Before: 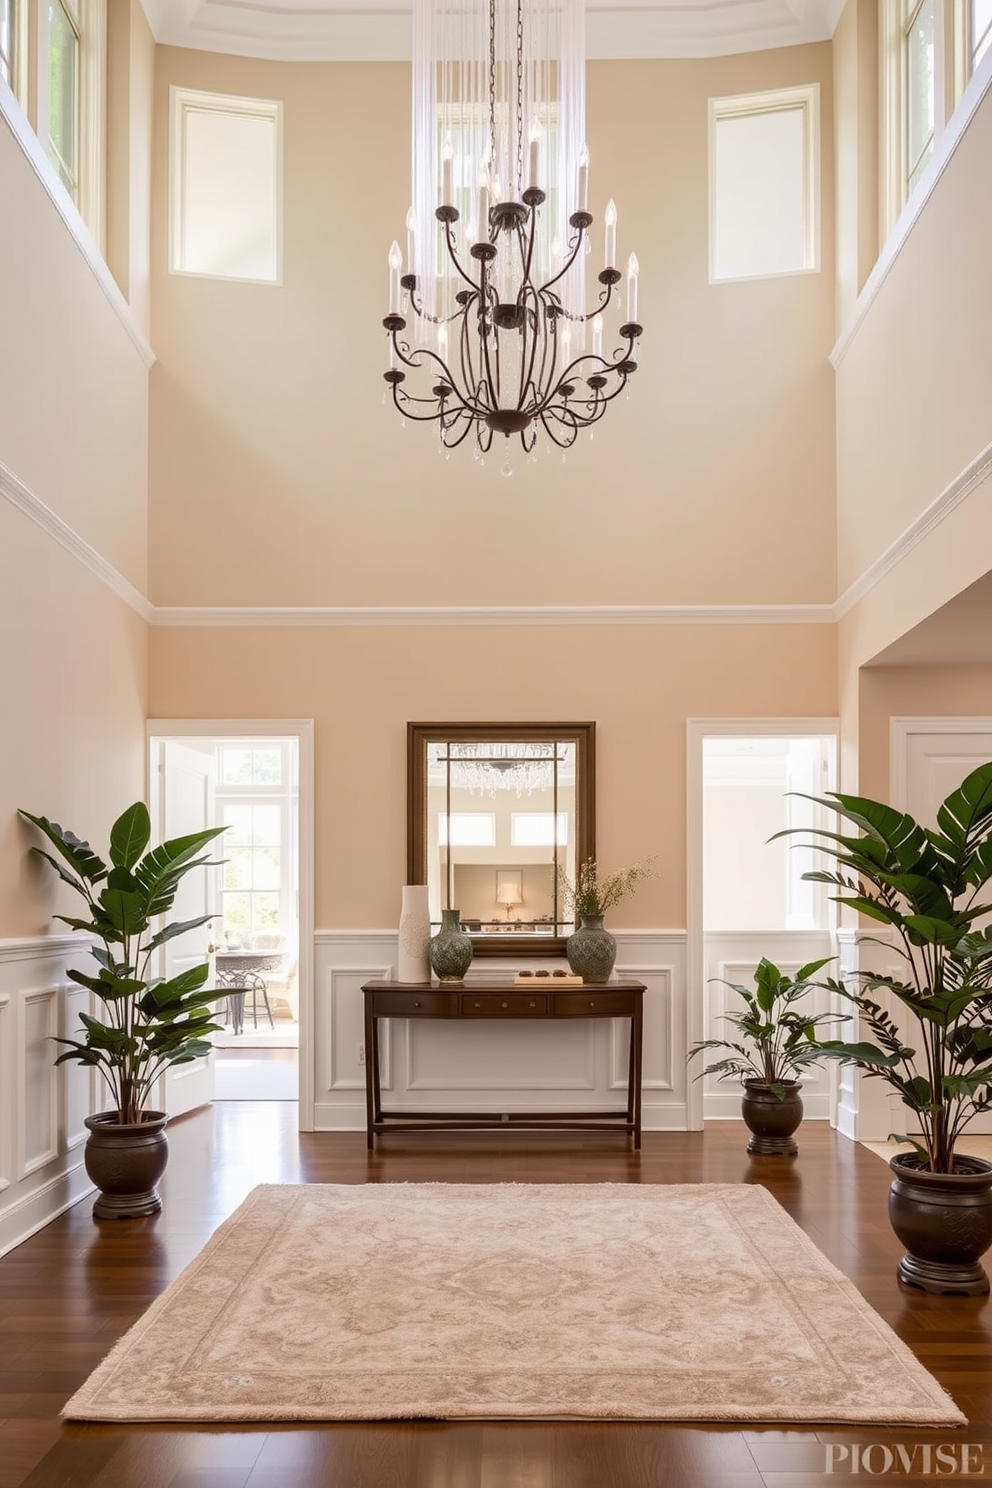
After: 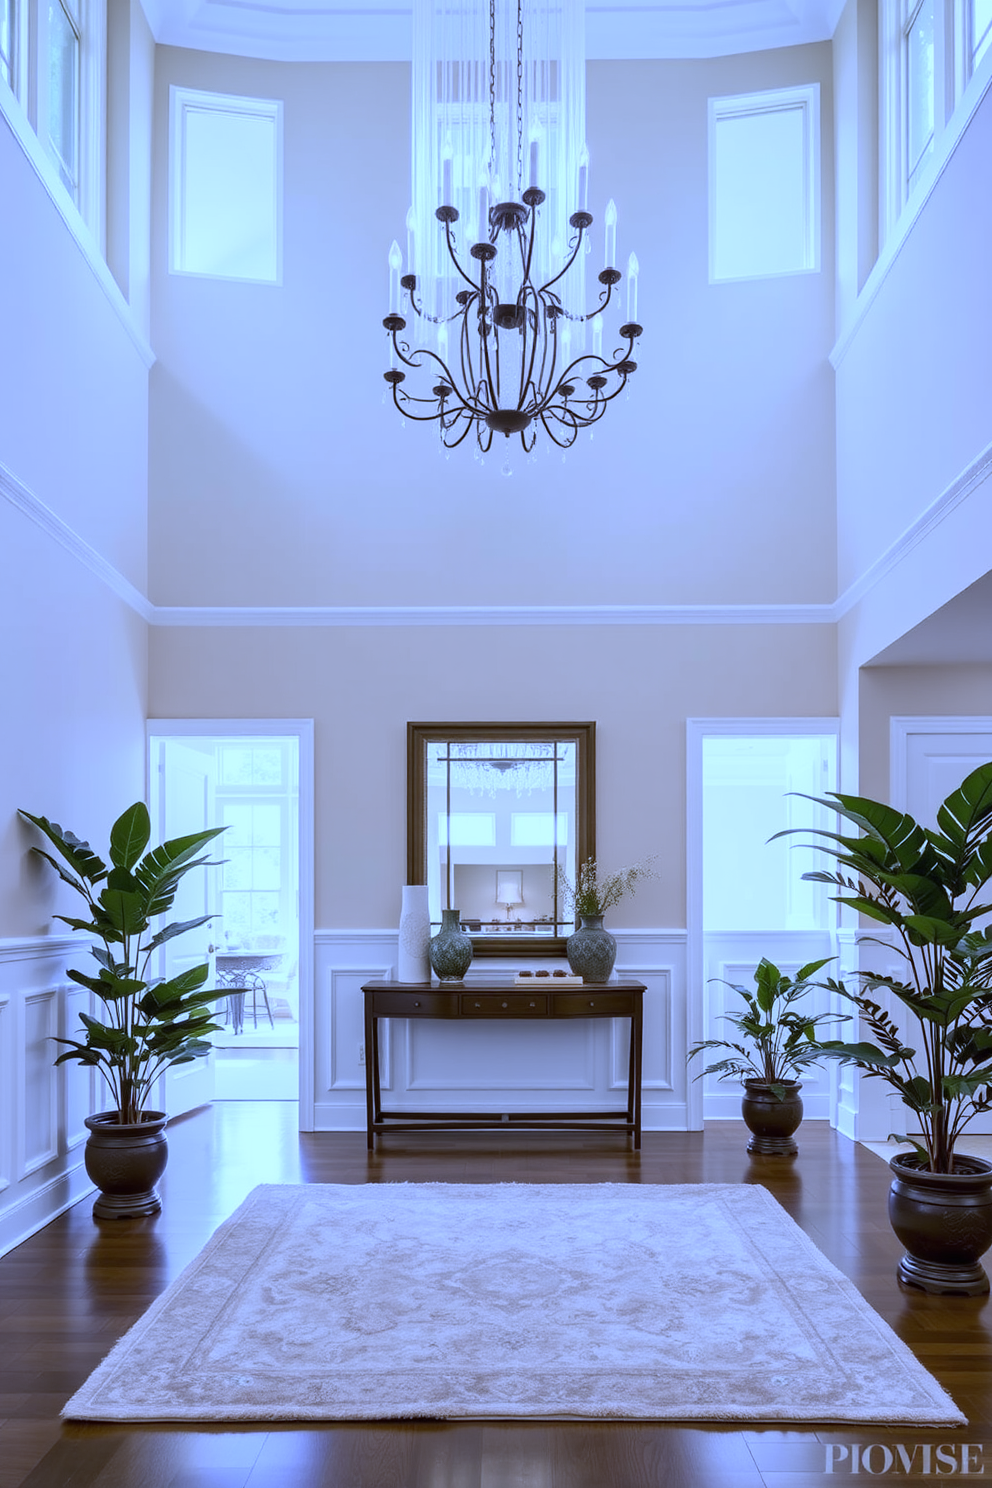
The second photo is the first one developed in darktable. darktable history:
exposure: compensate highlight preservation false
white balance: red 0.766, blue 1.537
contrast brightness saturation: saturation -0.05
